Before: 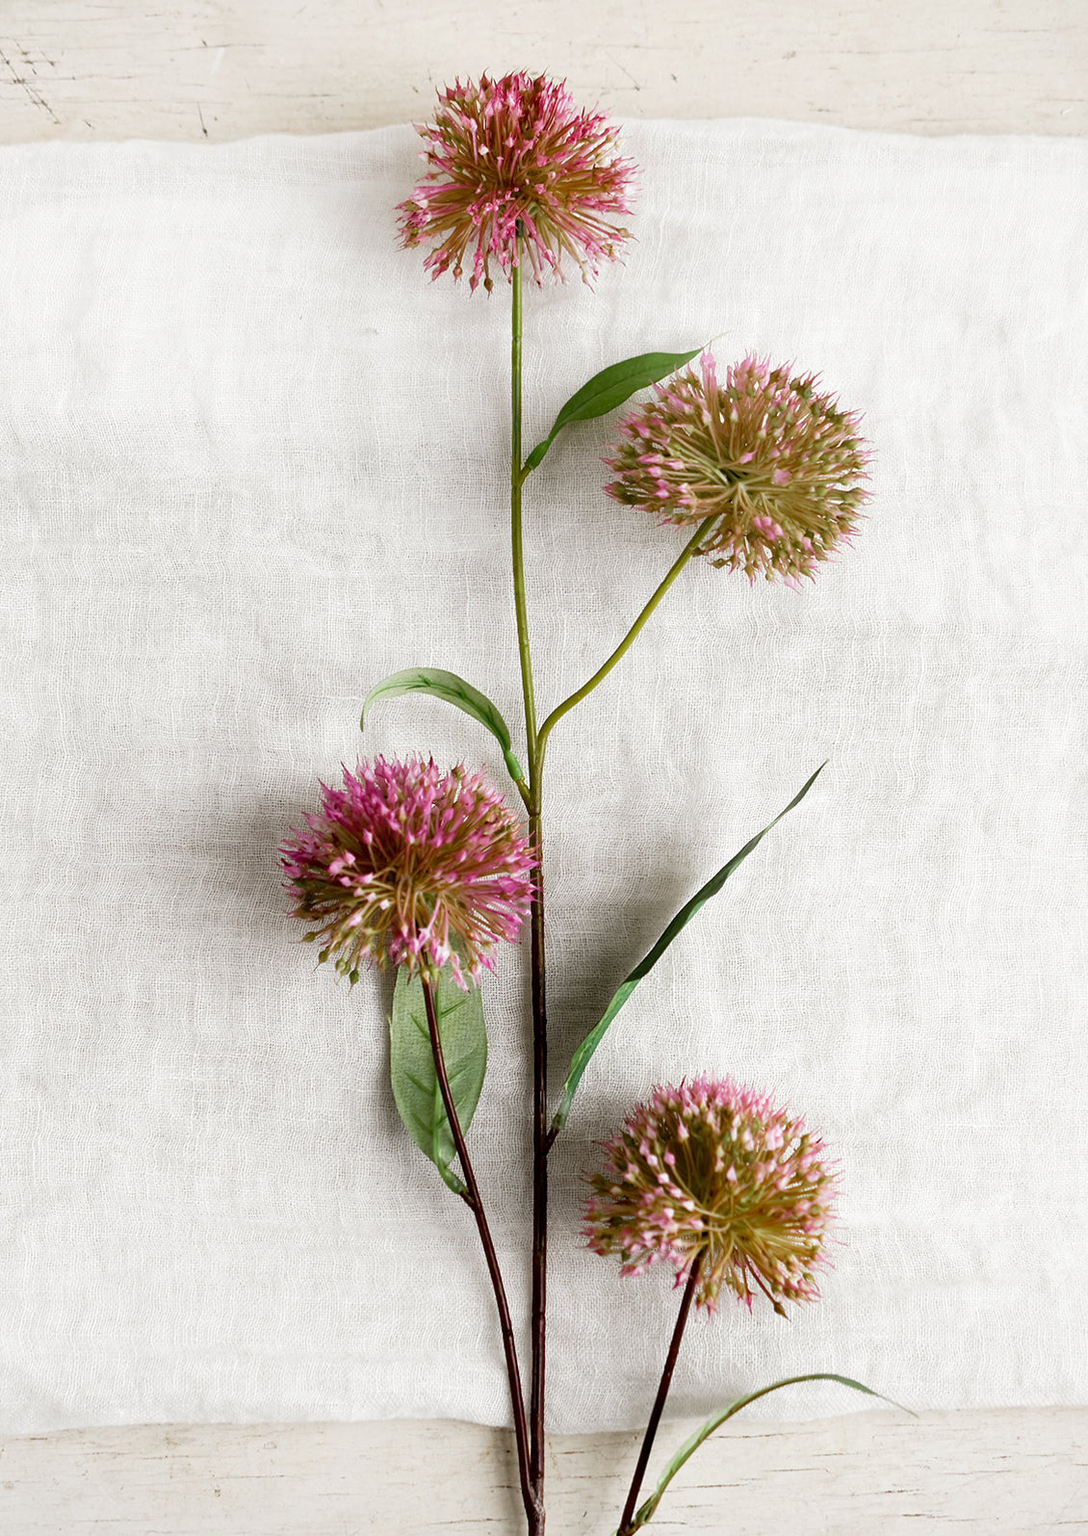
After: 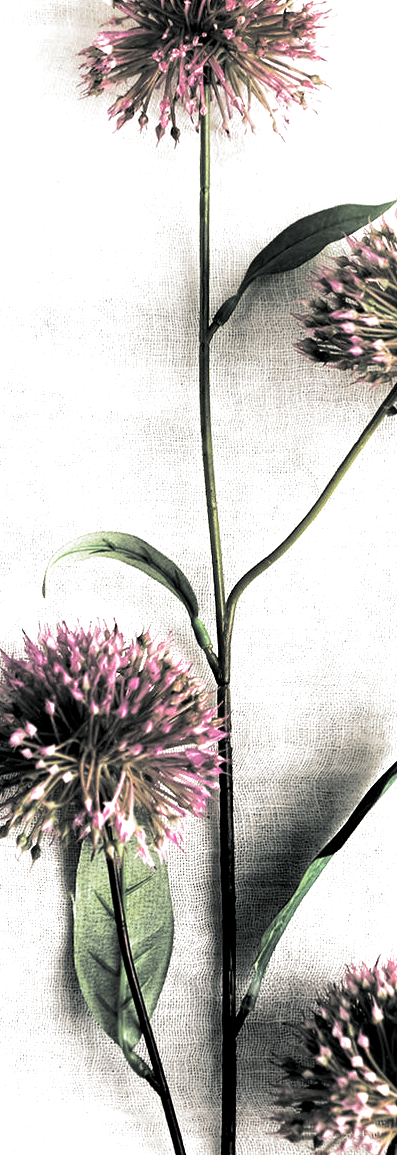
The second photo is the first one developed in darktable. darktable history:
crop and rotate: left 29.476%, top 10.214%, right 35.32%, bottom 17.333%
local contrast: highlights 123%, shadows 126%, detail 140%, midtone range 0.254
tone equalizer: -8 EV -0.75 EV, -7 EV -0.7 EV, -6 EV -0.6 EV, -5 EV -0.4 EV, -3 EV 0.4 EV, -2 EV 0.6 EV, -1 EV 0.7 EV, +0 EV 0.75 EV, edges refinement/feathering 500, mask exposure compensation -1.57 EV, preserve details no
levels: levels [0, 0.492, 0.984]
split-toning: shadows › hue 190.8°, shadows › saturation 0.05, highlights › hue 54°, highlights › saturation 0.05, compress 0%
